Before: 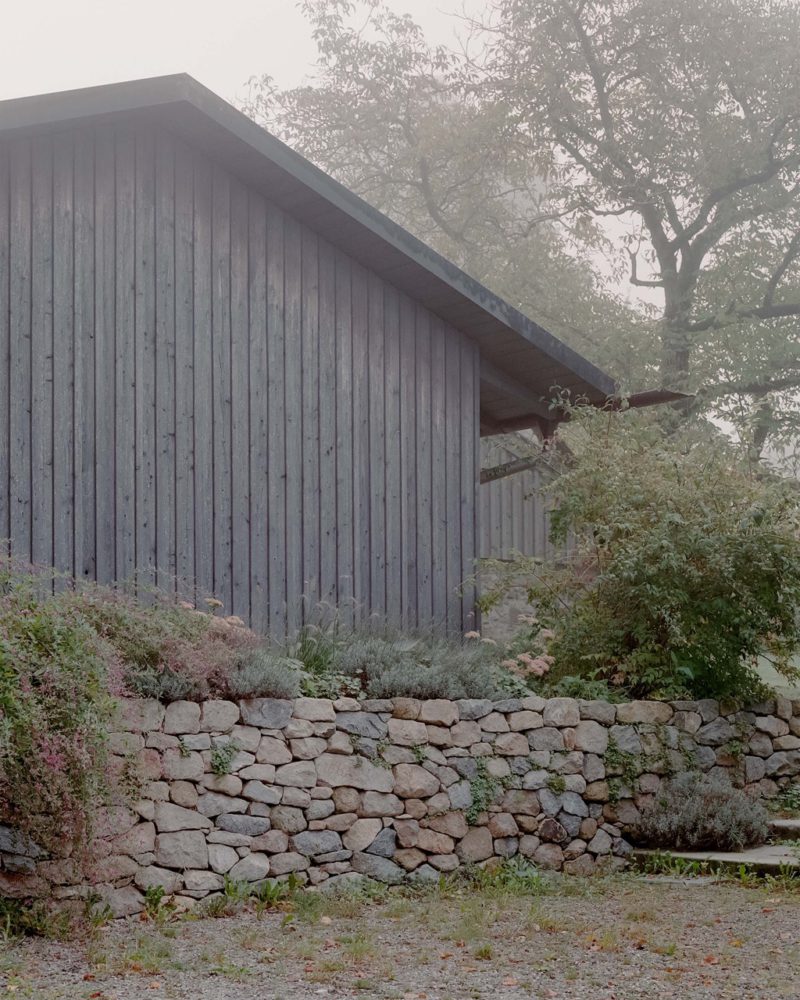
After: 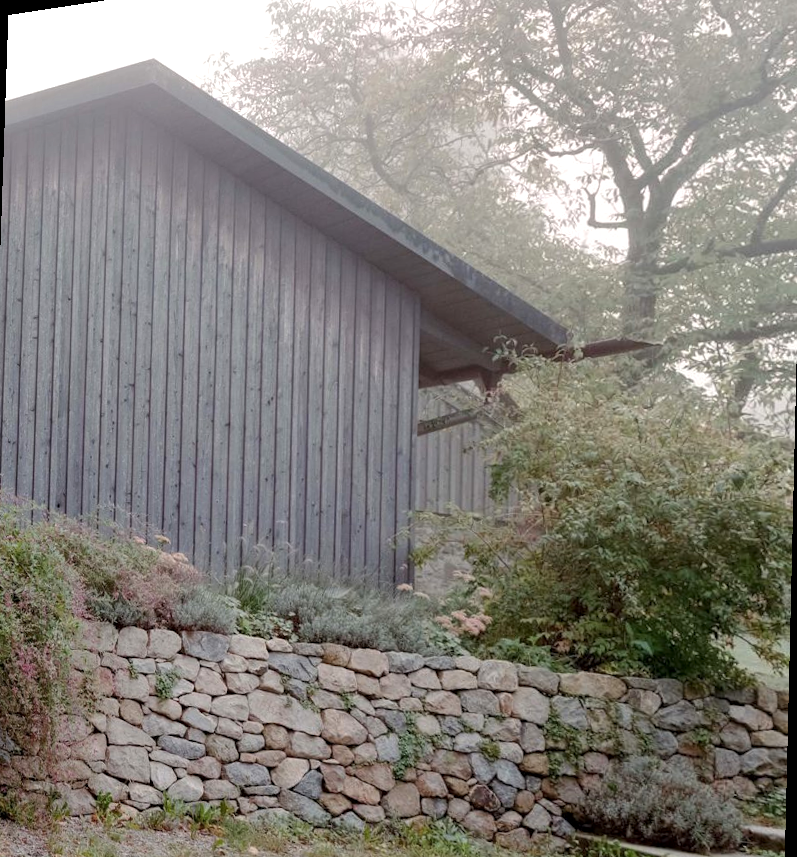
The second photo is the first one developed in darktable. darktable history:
exposure: black level correction 0, exposure 0.5 EV, compensate highlight preservation false
rotate and perspective: rotation 1.69°, lens shift (vertical) -0.023, lens shift (horizontal) -0.291, crop left 0.025, crop right 0.988, crop top 0.092, crop bottom 0.842
local contrast: highlights 100%, shadows 100%, detail 120%, midtone range 0.2
